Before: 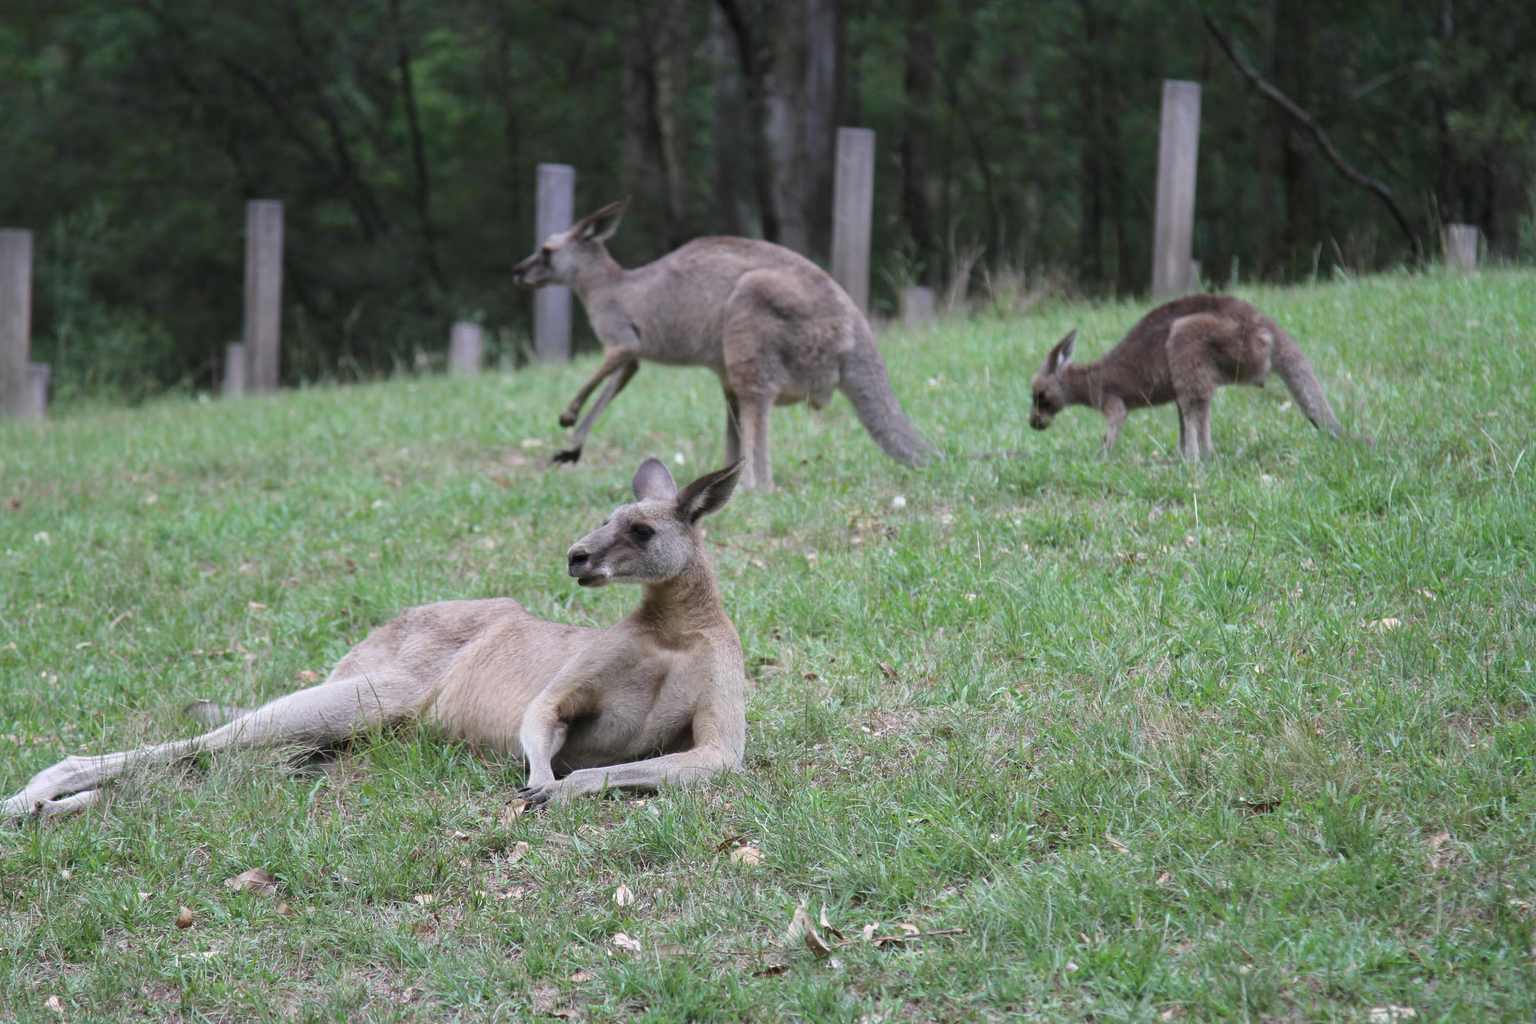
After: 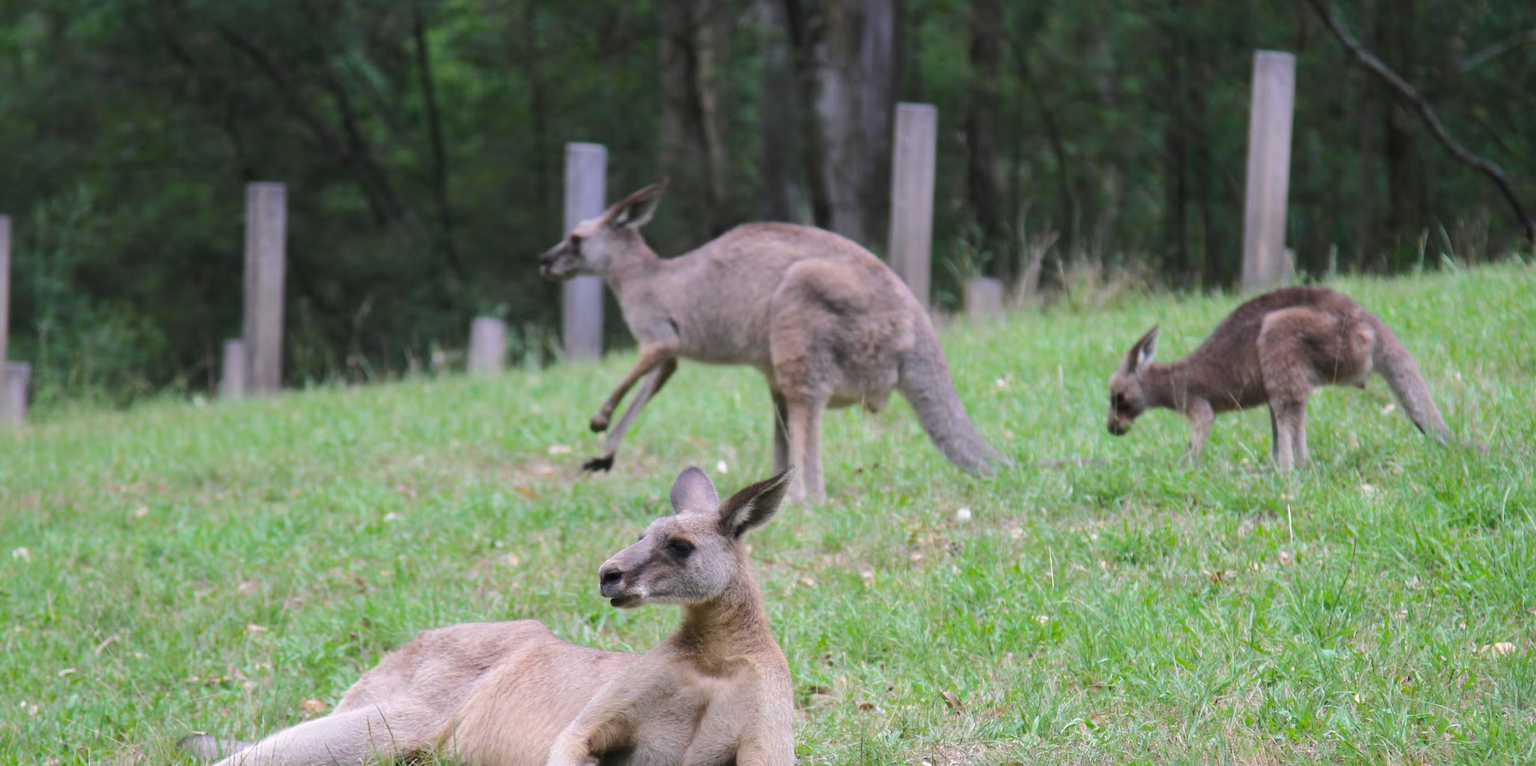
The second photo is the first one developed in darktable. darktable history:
crop: left 1.521%, top 3.367%, right 7.545%, bottom 28.5%
color balance rgb: highlights gain › luminance 7.57%, highlights gain › chroma 0.989%, highlights gain › hue 49.7°, perceptual saturation grading › global saturation 29.7%, perceptual brilliance grading › mid-tones 11.038%, perceptual brilliance grading › shadows 15.493%
